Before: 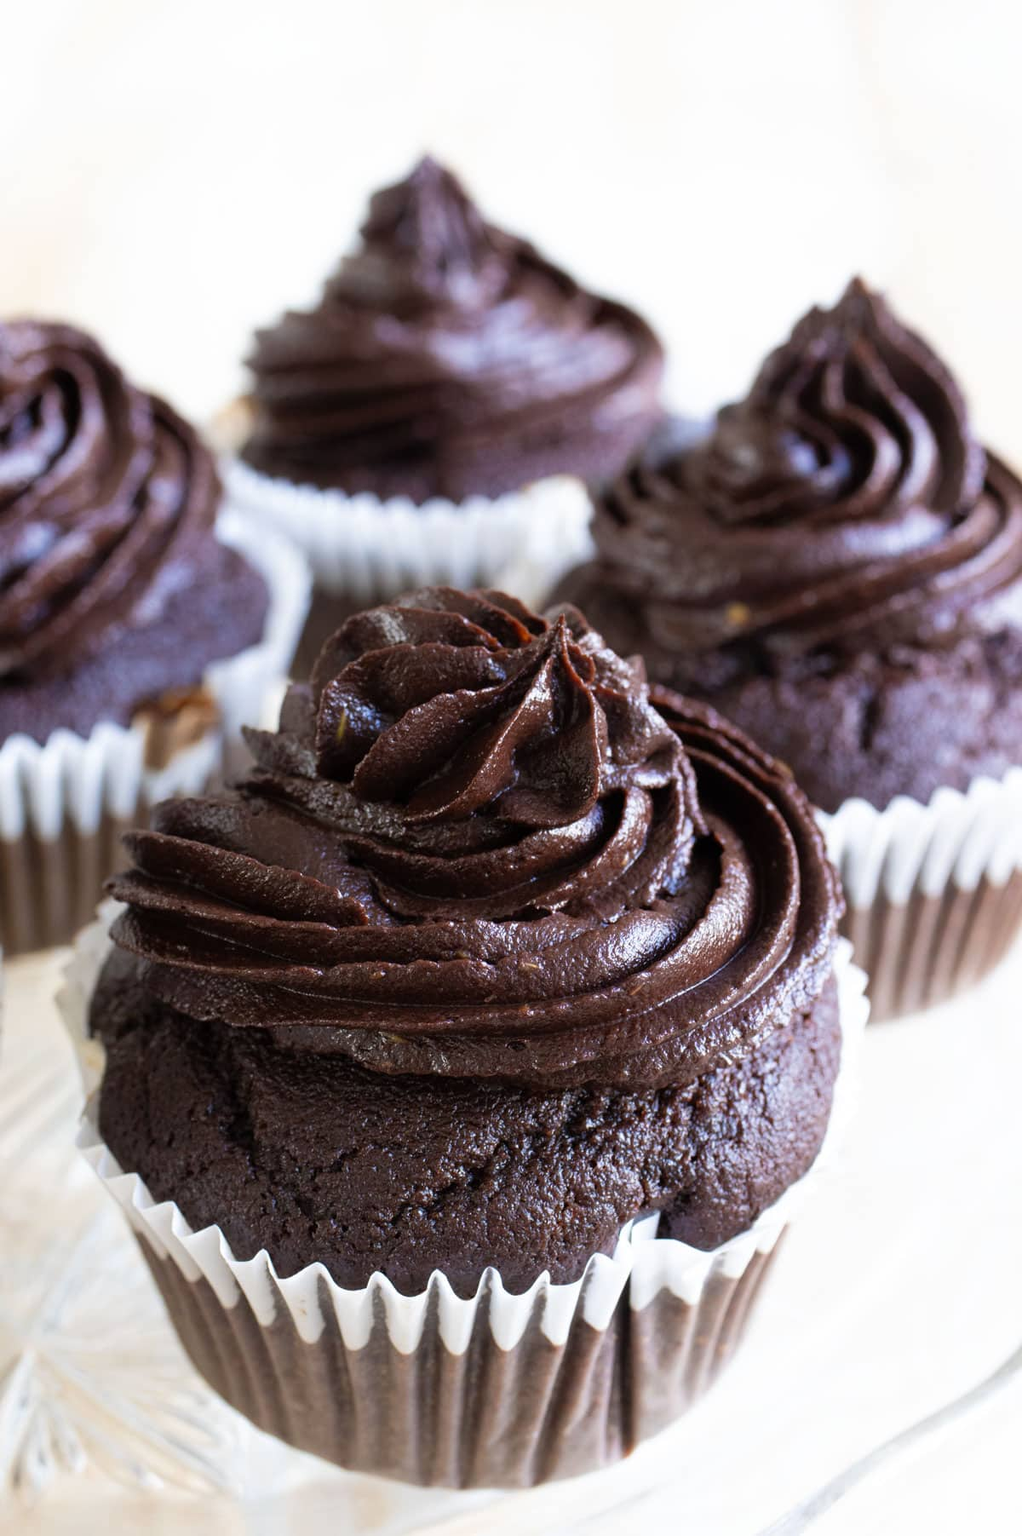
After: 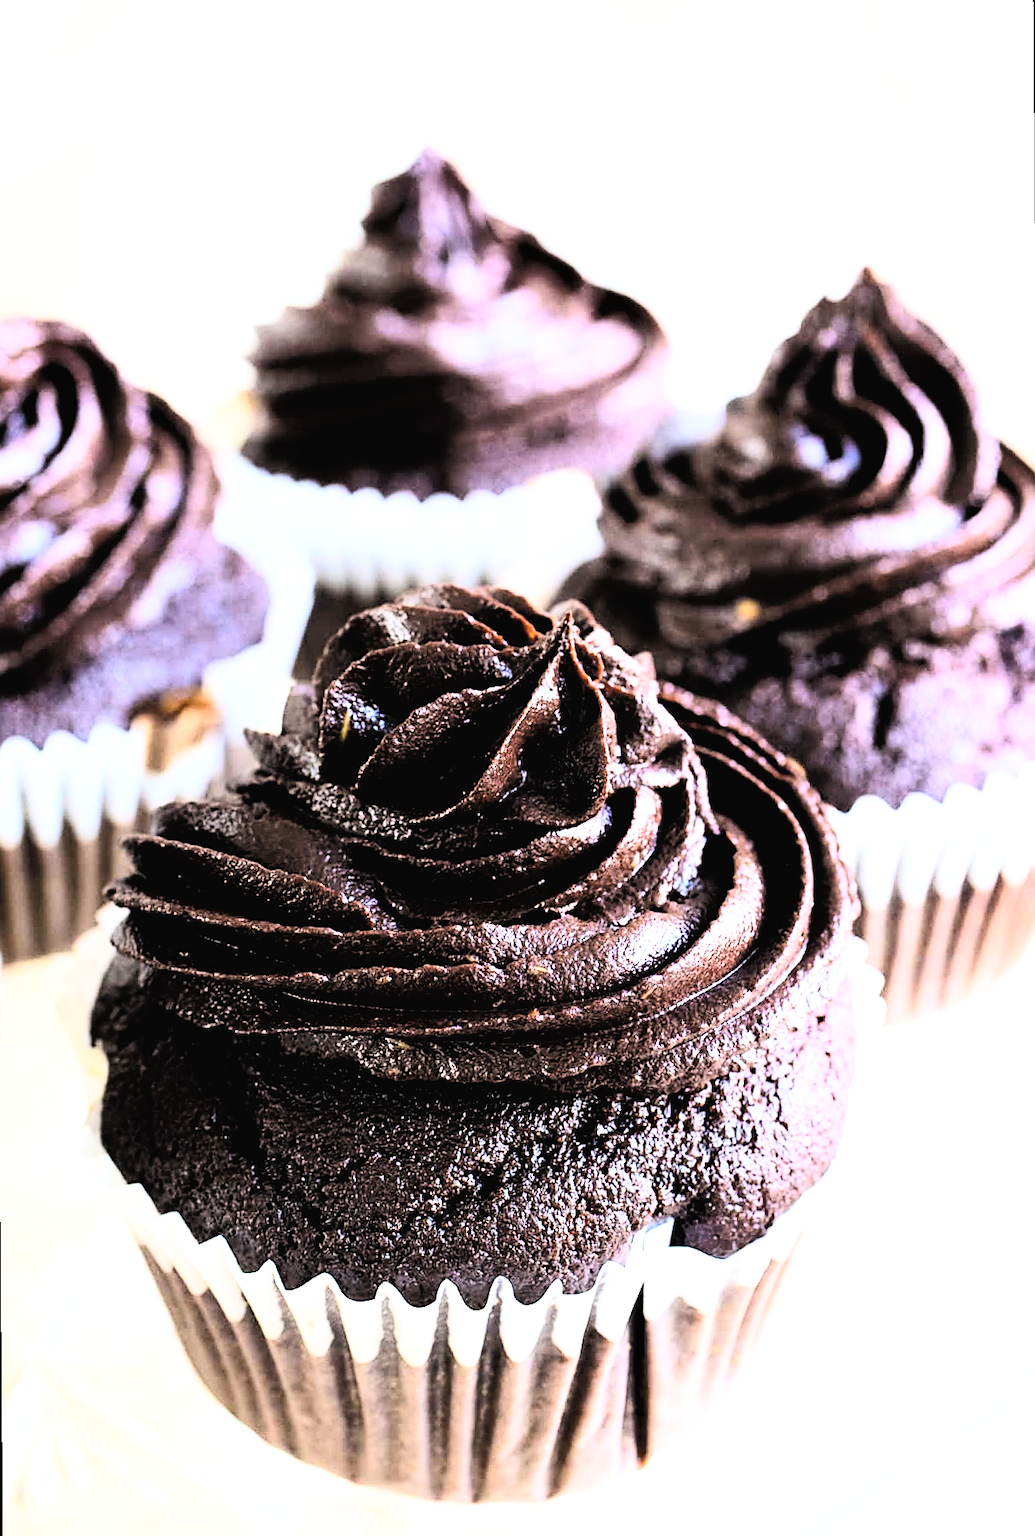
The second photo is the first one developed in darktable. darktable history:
sharpen: on, module defaults
shadows and highlights: shadows 12, white point adjustment 1.2, soften with gaussian
tone curve: curves: ch0 [(0, 0.019) (0.11, 0.036) (0.259, 0.214) (0.378, 0.365) (0.499, 0.529) (1, 1)], color space Lab, linked channels, preserve colors none
exposure: black level correction -0.002, exposure 0.54 EV, compensate highlight preservation false
color balance rgb: perceptual saturation grading › global saturation 20%, global vibrance 20%
filmic rgb: black relative exposure -5 EV, white relative exposure 3.5 EV, hardness 3.19, contrast 1.4, highlights saturation mix -30%
rotate and perspective: rotation -0.45°, automatic cropping original format, crop left 0.008, crop right 0.992, crop top 0.012, crop bottom 0.988
contrast brightness saturation: contrast 0.39, brightness 0.53
